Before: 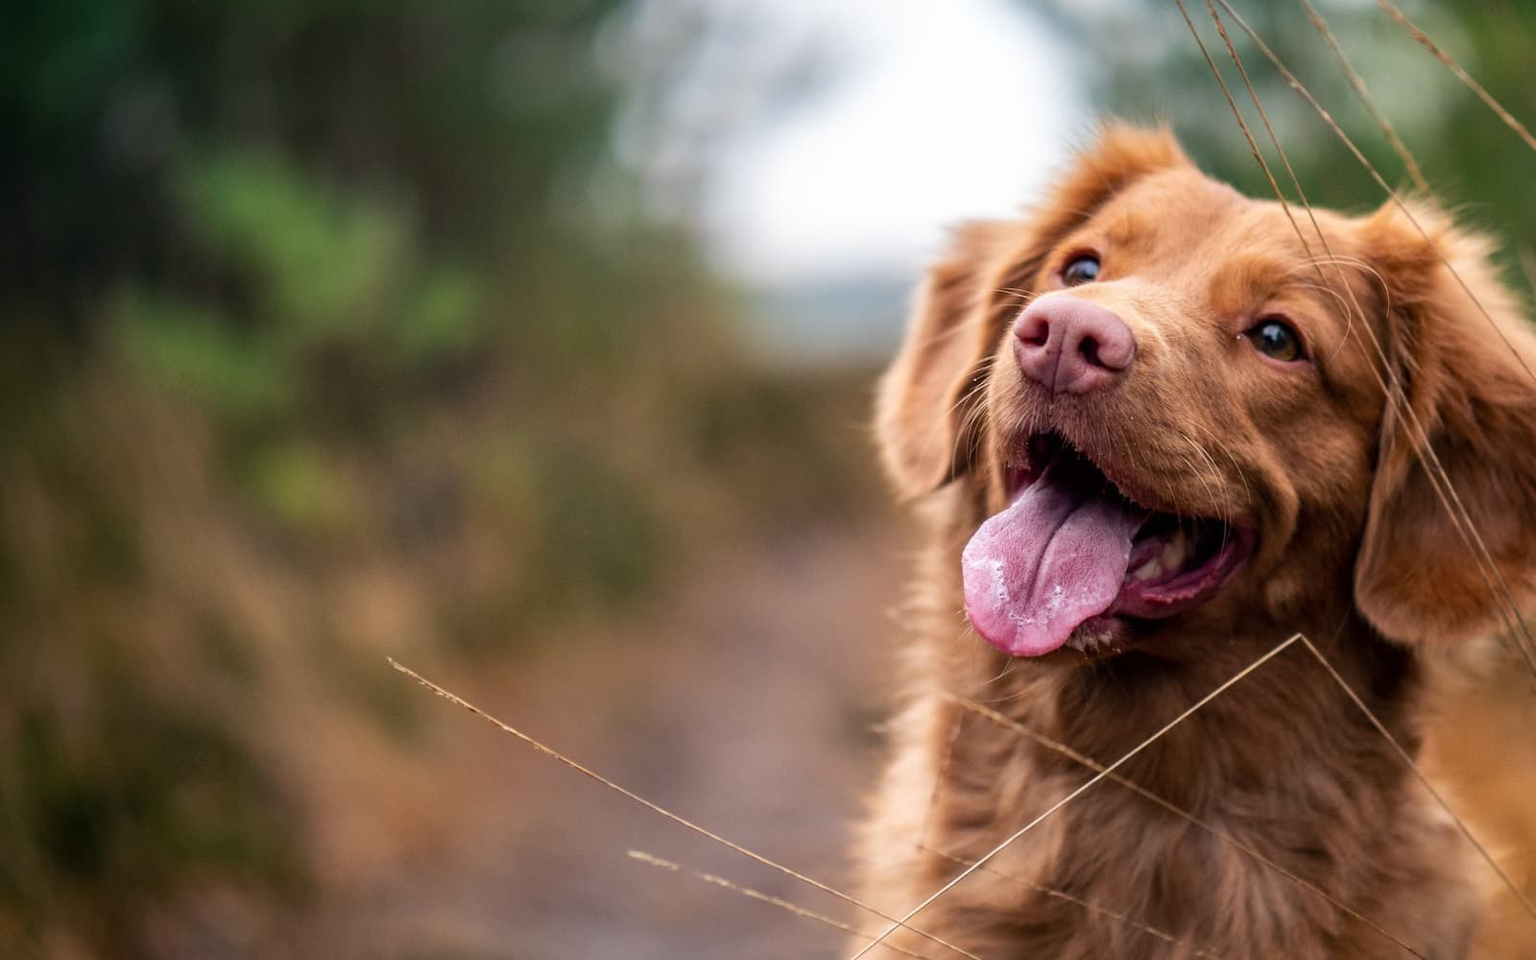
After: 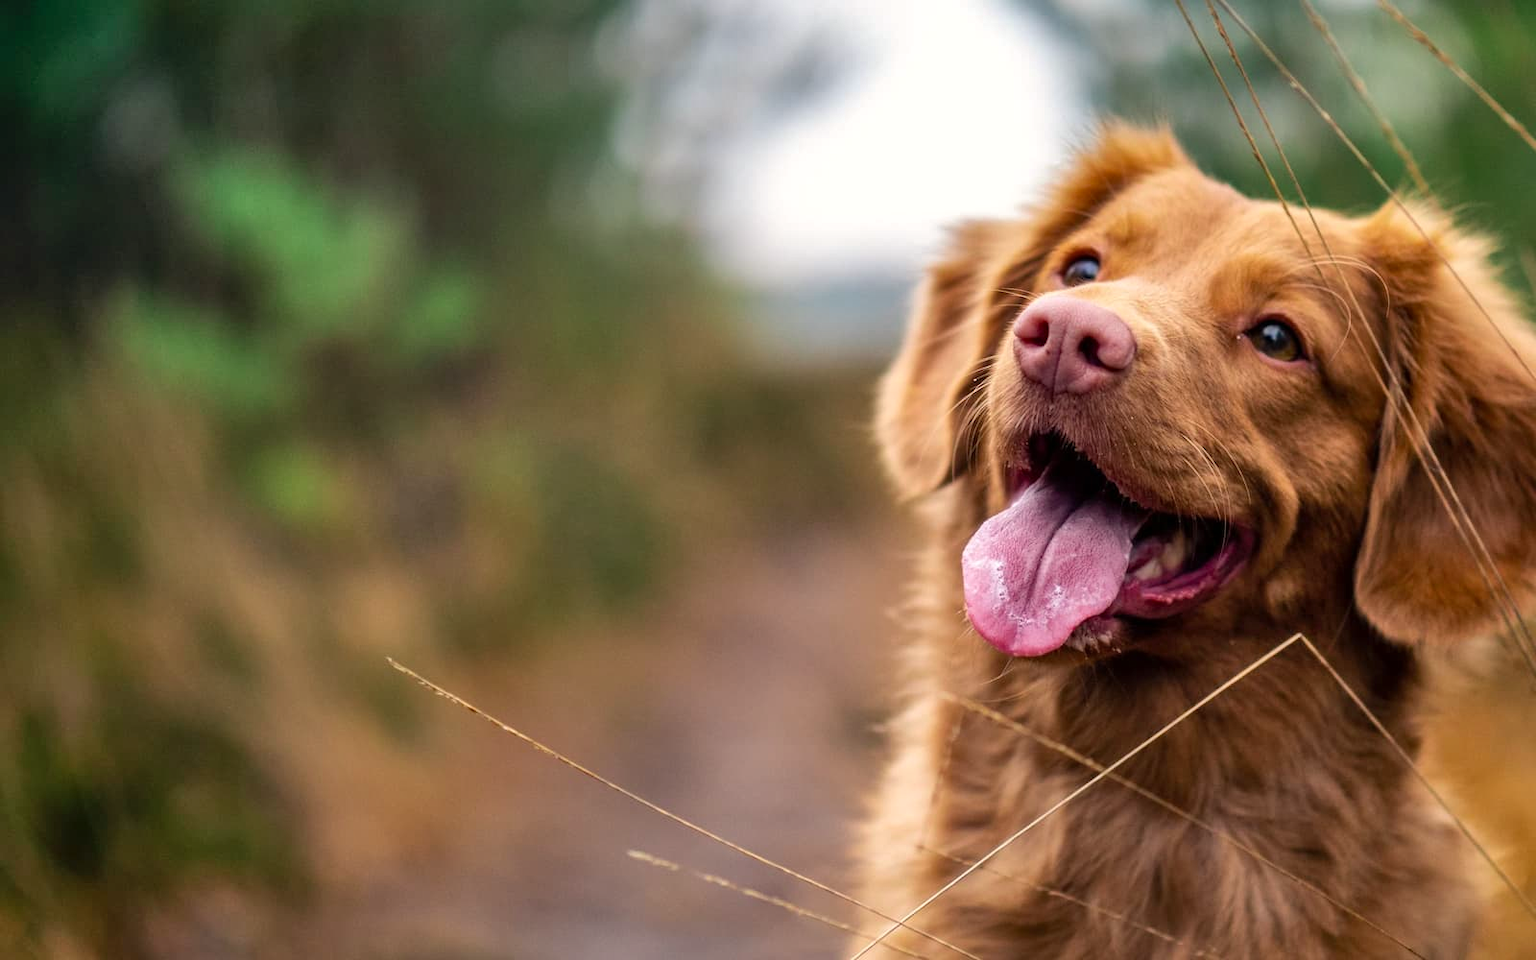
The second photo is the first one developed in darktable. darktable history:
shadows and highlights: white point adjustment 1, soften with gaussian
color correction: highlights a* 0.816, highlights b* 2.78, saturation 1.1
color zones: curves: ch2 [(0, 0.5) (0.143, 0.517) (0.286, 0.571) (0.429, 0.522) (0.571, 0.5) (0.714, 0.5) (0.857, 0.5) (1, 0.5)]
